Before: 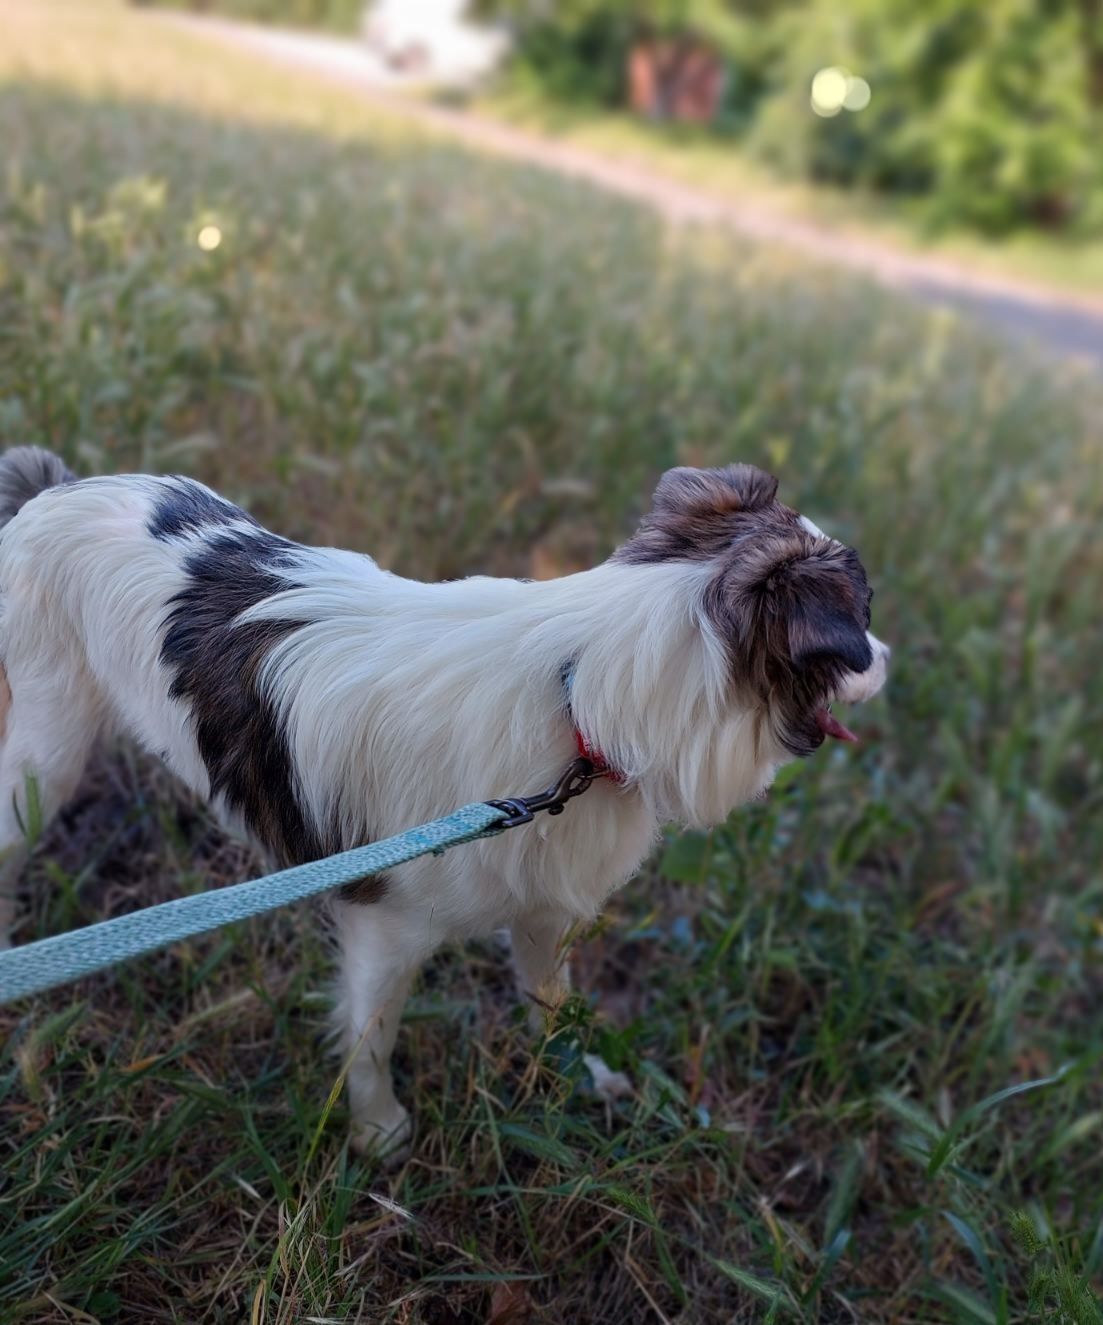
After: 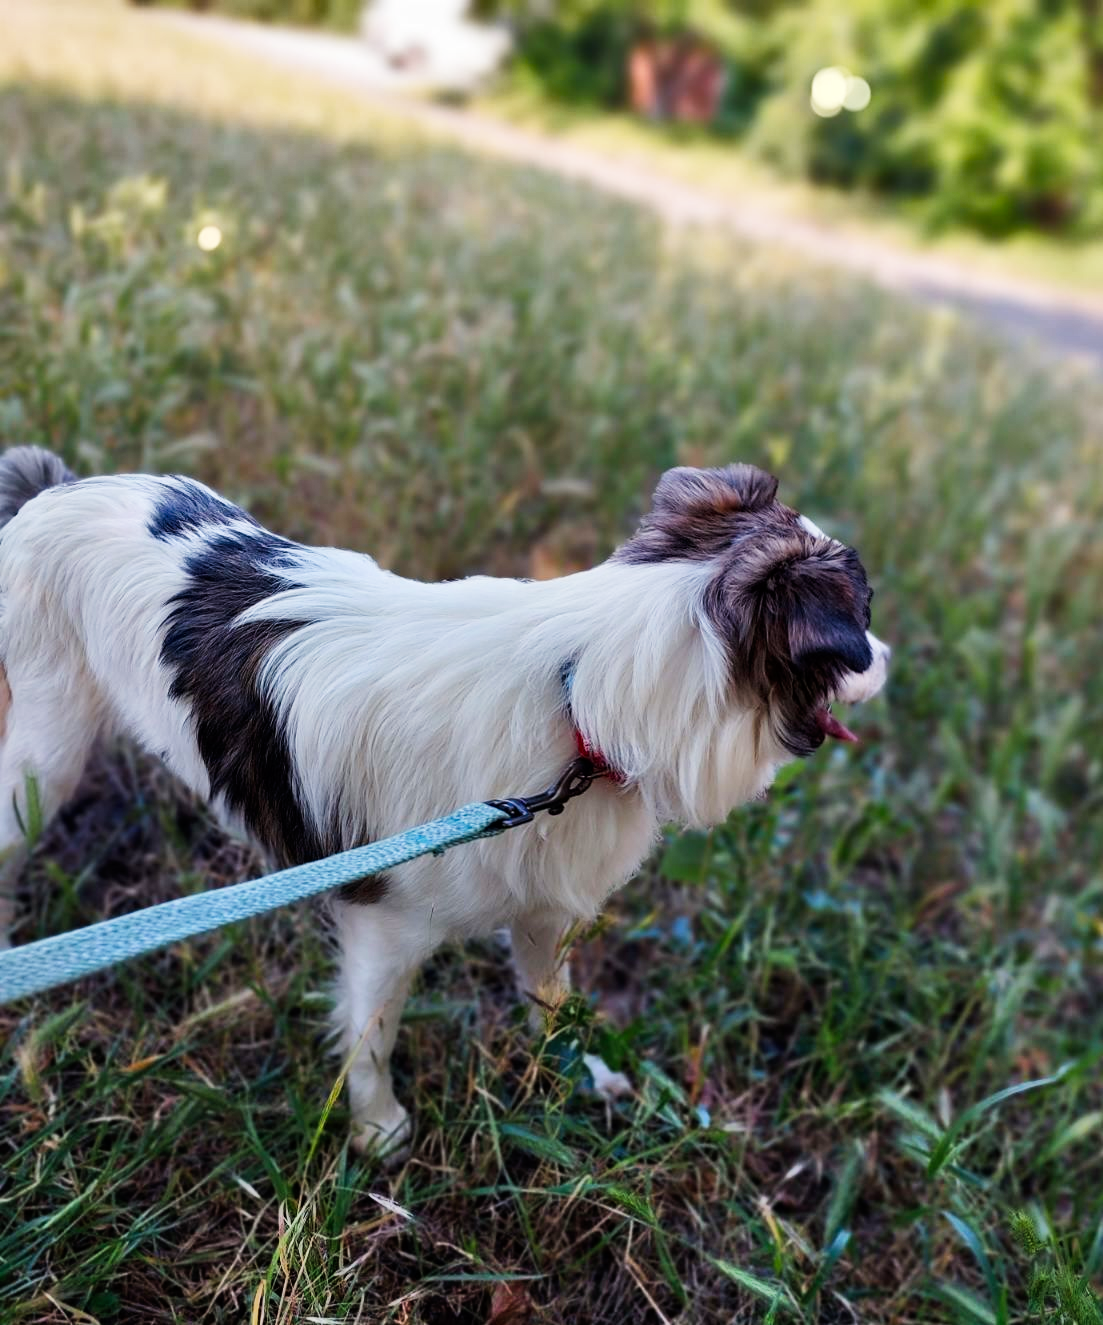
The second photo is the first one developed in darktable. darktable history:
shadows and highlights: radius 103.29, shadows 50.6, highlights -64.79, soften with gaussian
tone curve: curves: ch0 [(0, 0) (0.051, 0.021) (0.11, 0.069) (0.249, 0.235) (0.452, 0.526) (0.596, 0.713) (0.703, 0.83) (0.851, 0.938) (1, 1)]; ch1 [(0, 0) (0.1, 0.038) (0.318, 0.221) (0.413, 0.325) (0.443, 0.412) (0.483, 0.474) (0.503, 0.501) (0.516, 0.517) (0.548, 0.568) (0.569, 0.599) (0.594, 0.634) (0.666, 0.701) (1, 1)]; ch2 [(0, 0) (0.453, 0.435) (0.479, 0.476) (0.504, 0.5) (0.529, 0.537) (0.556, 0.583) (0.584, 0.618) (0.824, 0.815) (1, 1)], preserve colors none
